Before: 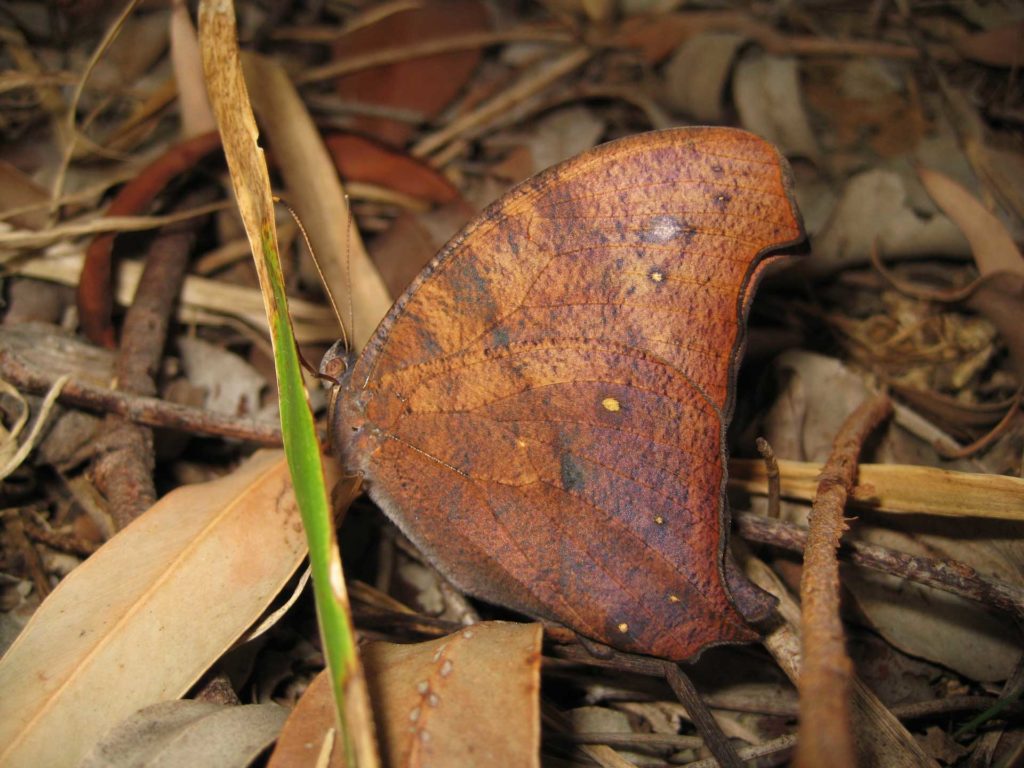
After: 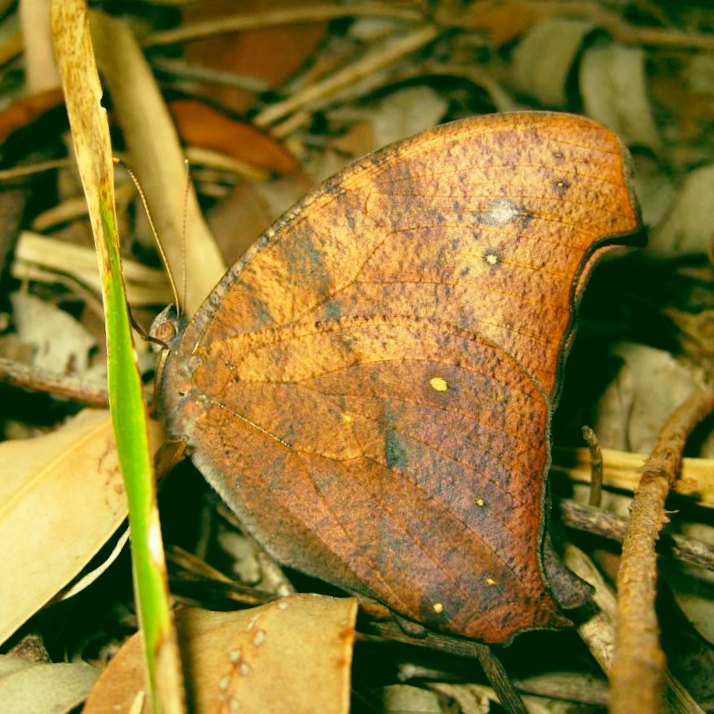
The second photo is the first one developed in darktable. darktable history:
exposure: exposure -0.064 EV, compensate highlight preservation false
white balance: red 0.978, blue 0.999
rgb curve: curves: ch0 [(0.123, 0.061) (0.995, 0.887)]; ch1 [(0.06, 0.116) (1, 0.906)]; ch2 [(0, 0) (0.824, 0.69) (1, 1)], mode RGB, independent channels, compensate middle gray true
base curve: curves: ch0 [(0, 0) (0.012, 0.01) (0.073, 0.168) (0.31, 0.711) (0.645, 0.957) (1, 1)], preserve colors none
crop and rotate: angle -3.27°, left 14.277%, top 0.028%, right 10.766%, bottom 0.028%
